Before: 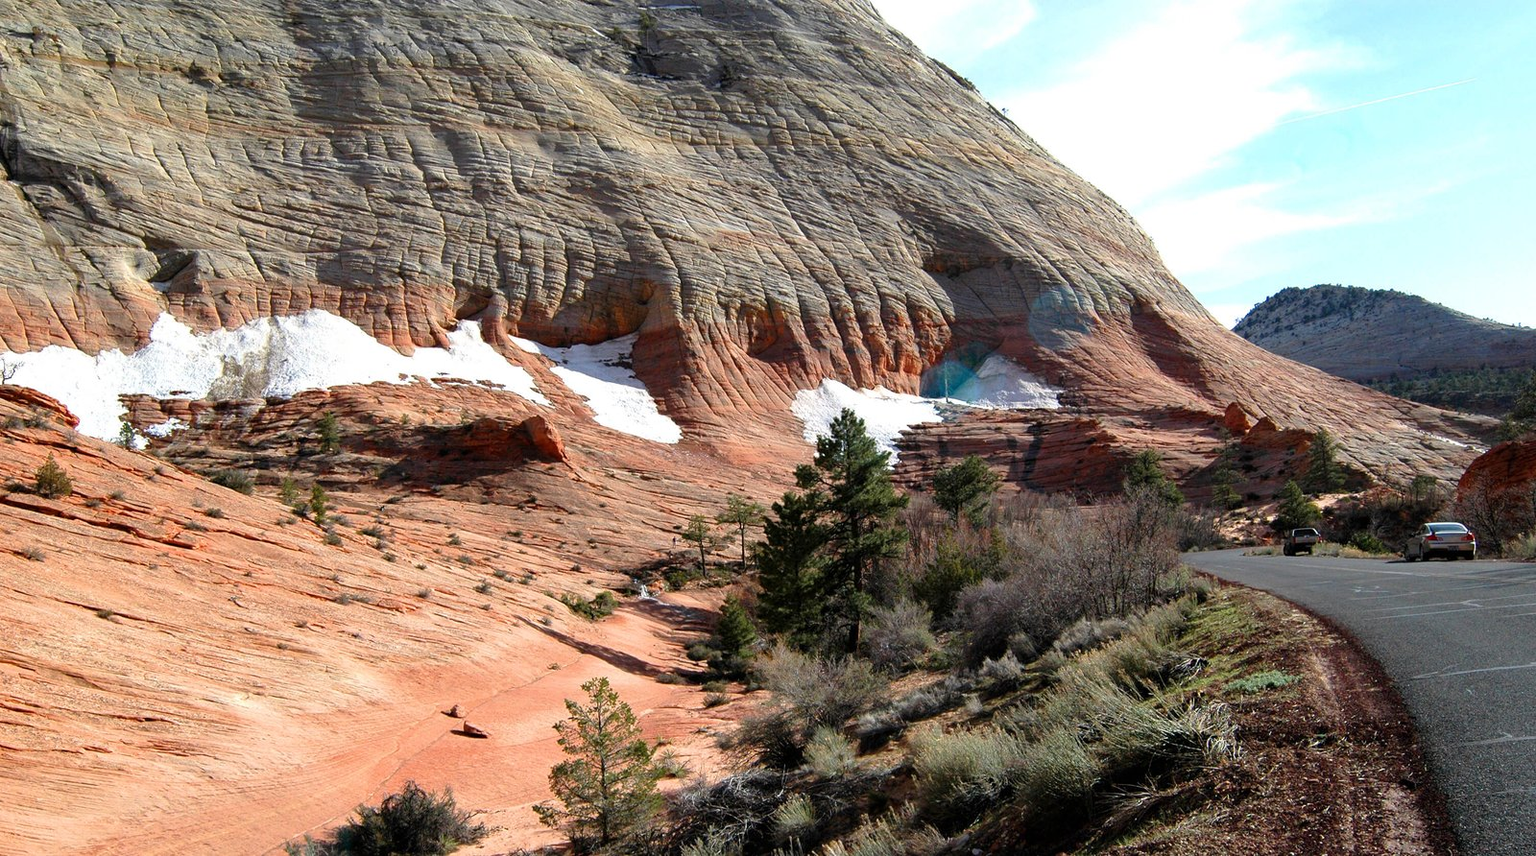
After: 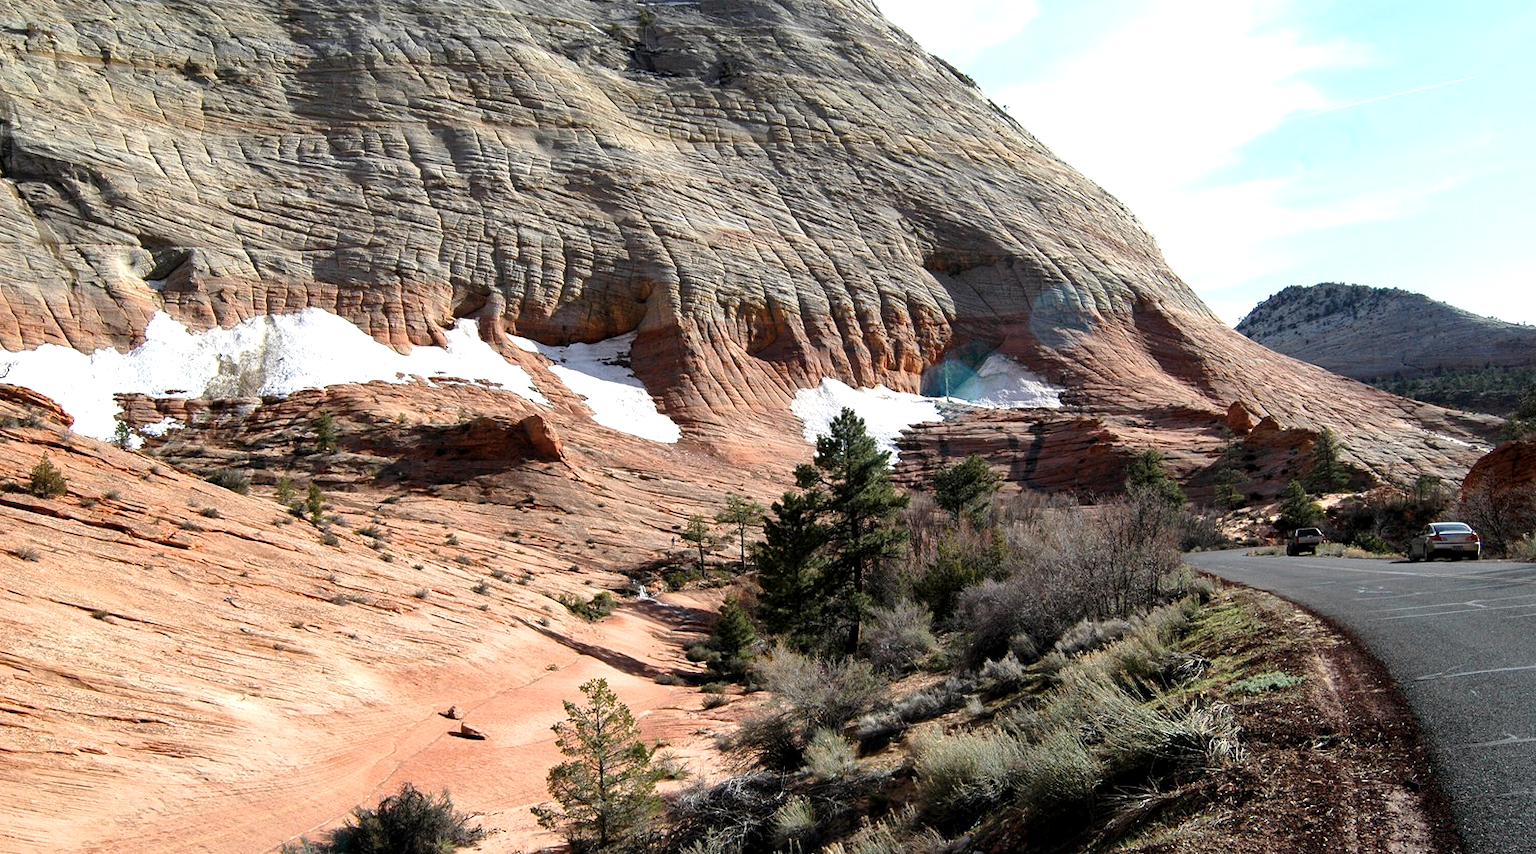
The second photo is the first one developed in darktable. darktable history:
color balance rgb: perceptual saturation grading › global saturation 20%, global vibrance 20%
contrast brightness saturation: contrast 0.1, saturation -0.36
crop: left 0.434%, top 0.485%, right 0.244%, bottom 0.386%
exposure: exposure 0.2 EV, compensate highlight preservation false
local contrast: mode bilateral grid, contrast 20, coarseness 50, detail 120%, midtone range 0.2
